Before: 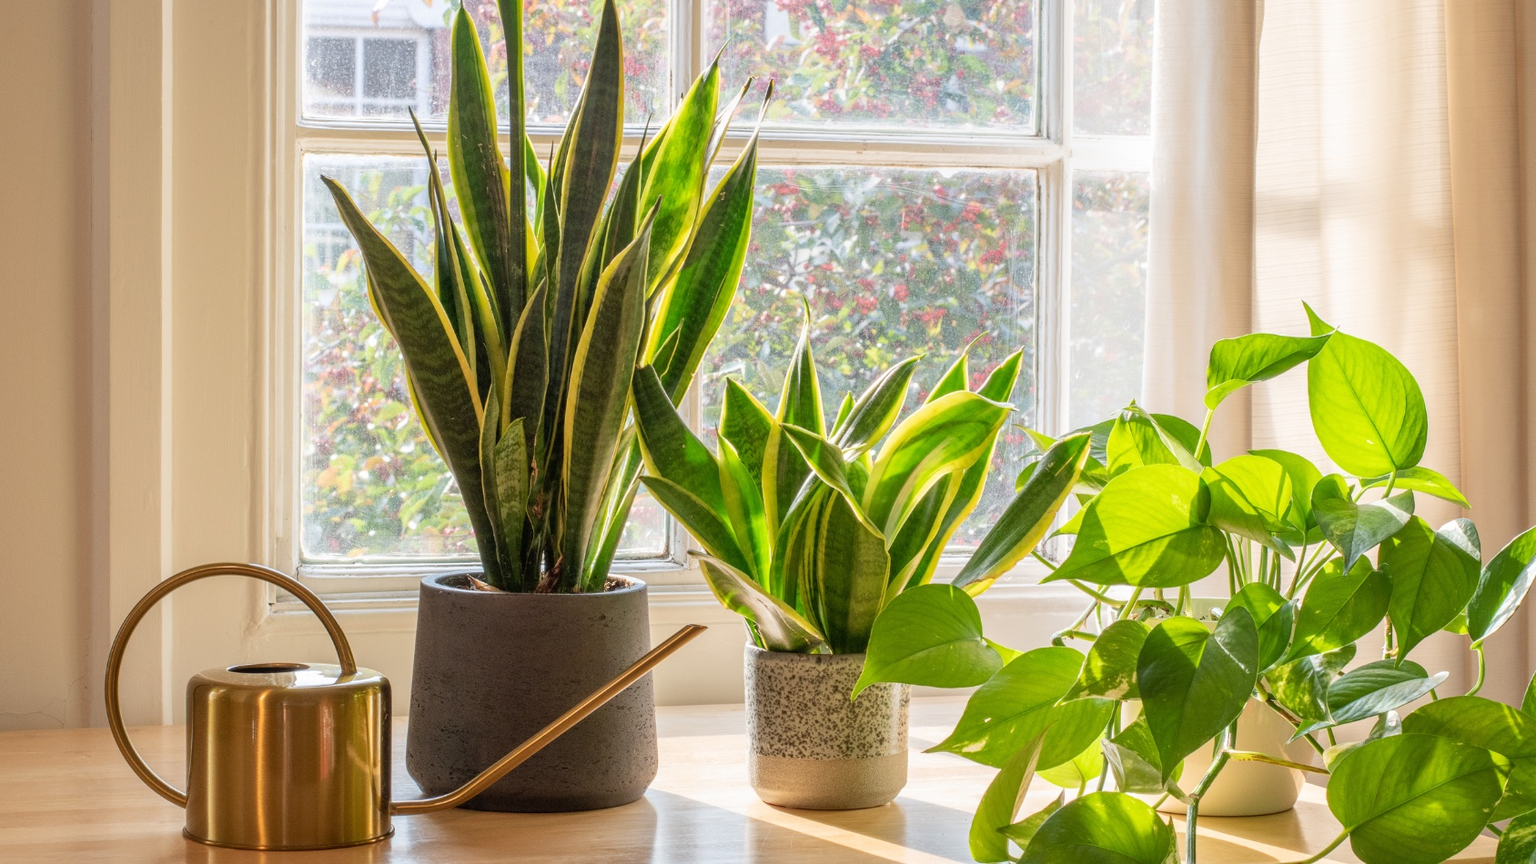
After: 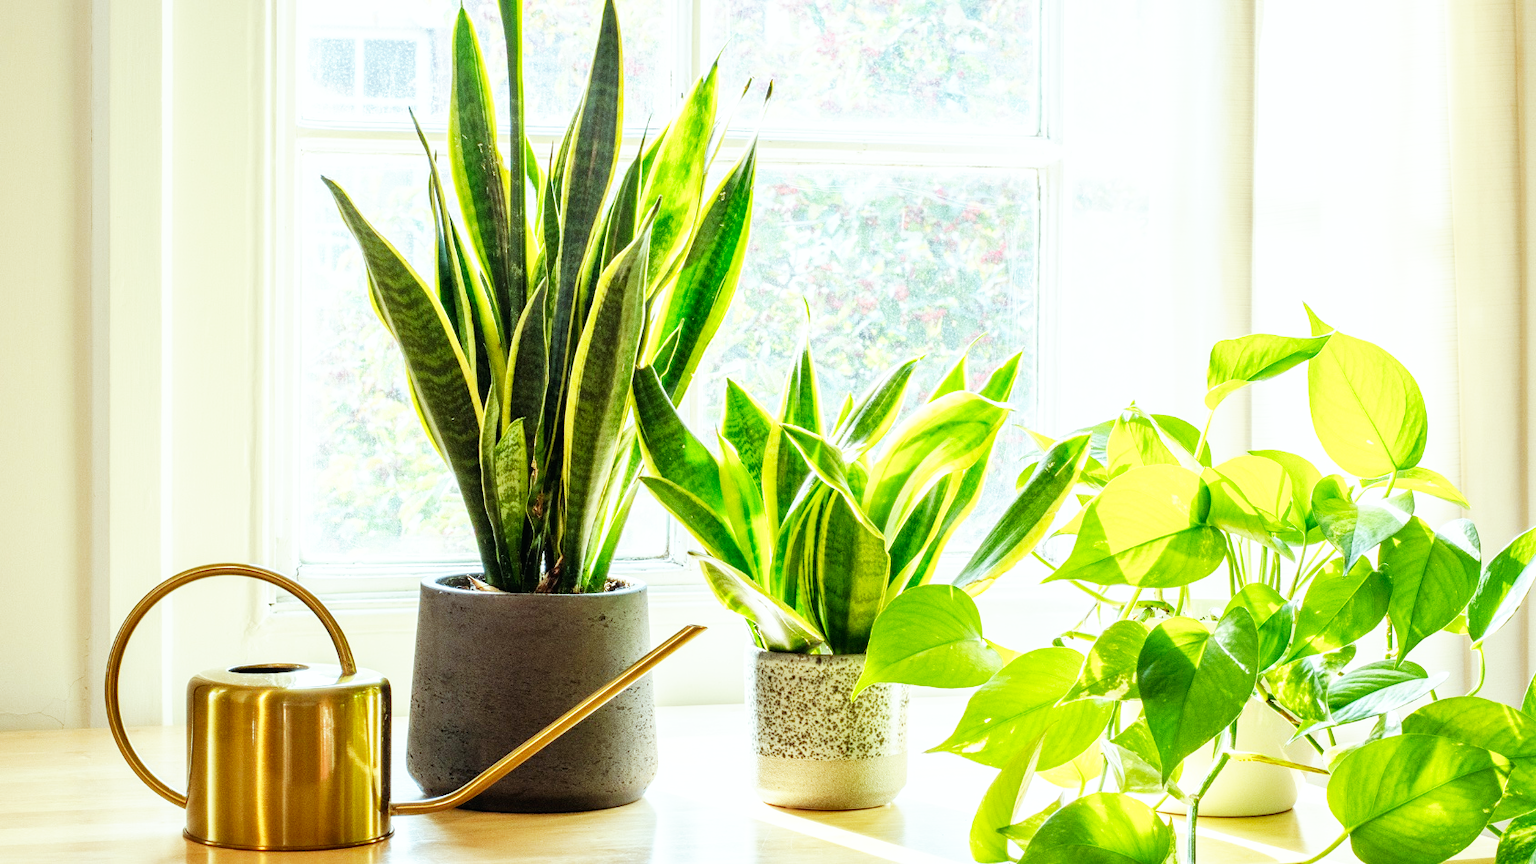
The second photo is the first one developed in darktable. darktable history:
base curve: curves: ch0 [(0, 0) (0.007, 0.004) (0.027, 0.03) (0.046, 0.07) (0.207, 0.54) (0.442, 0.872) (0.673, 0.972) (1, 1)], preserve colors none
color balance: mode lift, gamma, gain (sRGB), lift [0.997, 0.979, 1.021, 1.011], gamma [1, 1.084, 0.916, 0.998], gain [1, 0.87, 1.13, 1.101], contrast 4.55%, contrast fulcrum 38.24%, output saturation 104.09%
